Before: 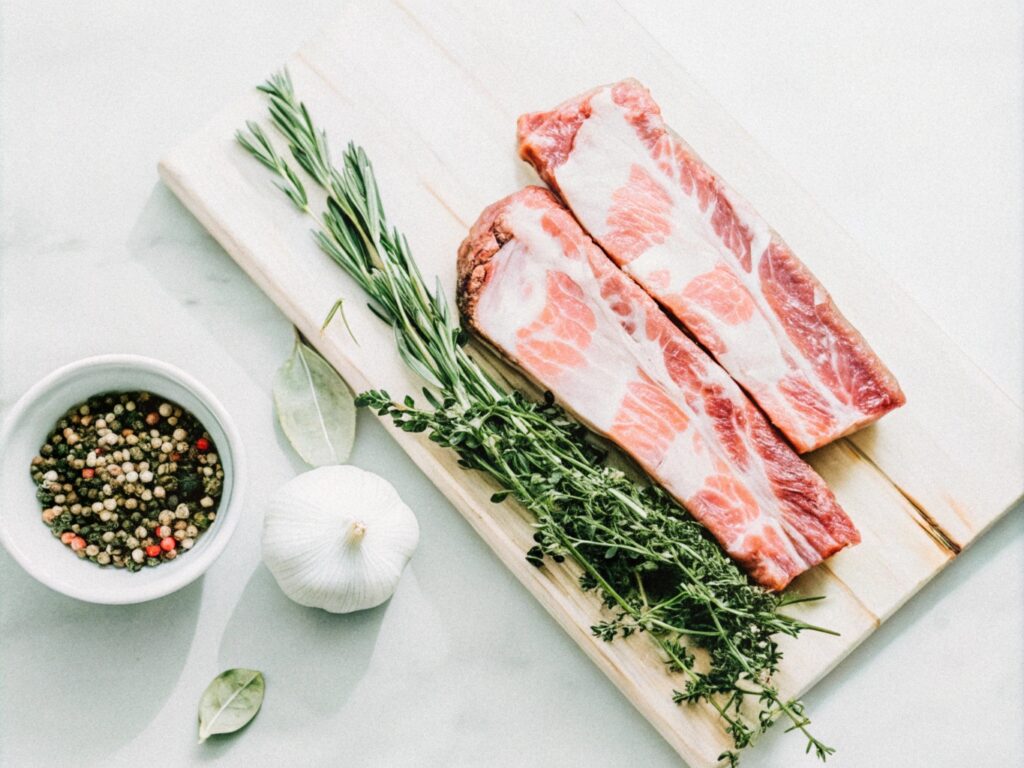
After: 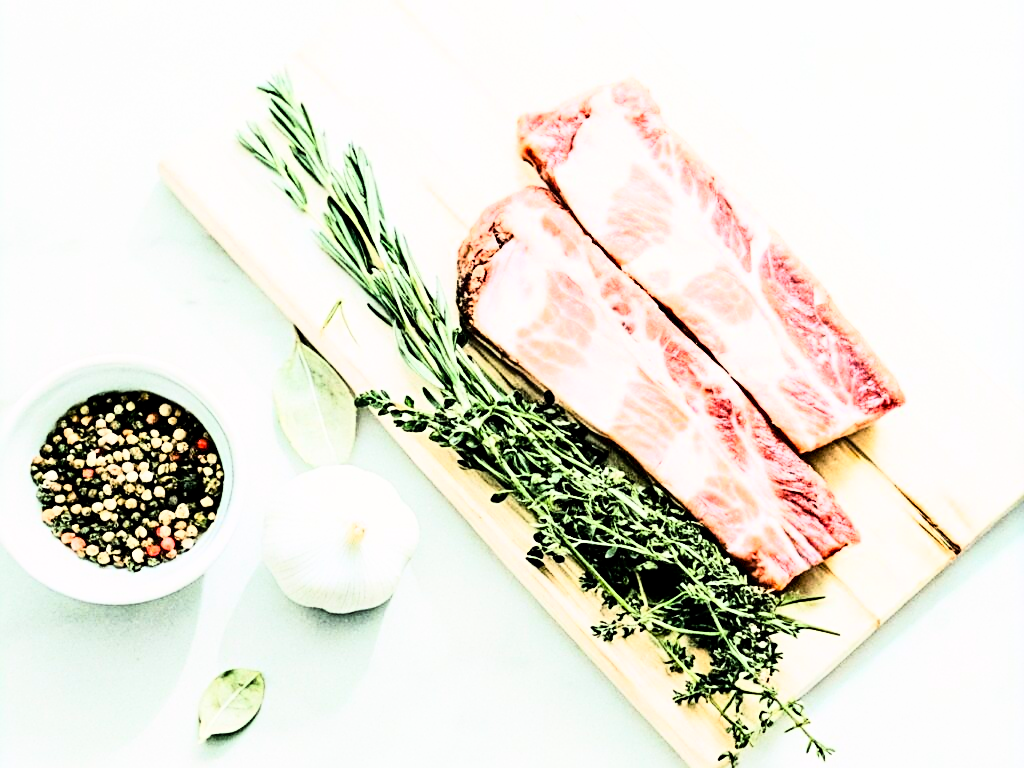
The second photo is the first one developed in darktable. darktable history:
rgb curve: curves: ch0 [(0, 0) (0.21, 0.15) (0.24, 0.21) (0.5, 0.75) (0.75, 0.96) (0.89, 0.99) (1, 1)]; ch1 [(0, 0.02) (0.21, 0.13) (0.25, 0.2) (0.5, 0.67) (0.75, 0.9) (0.89, 0.97) (1, 1)]; ch2 [(0, 0.02) (0.21, 0.13) (0.25, 0.2) (0.5, 0.67) (0.75, 0.9) (0.89, 0.97) (1, 1)], compensate middle gray true
sharpen: radius 2.531, amount 0.628
exposure: black level correction 0.01, exposure 0.011 EV, compensate highlight preservation false
